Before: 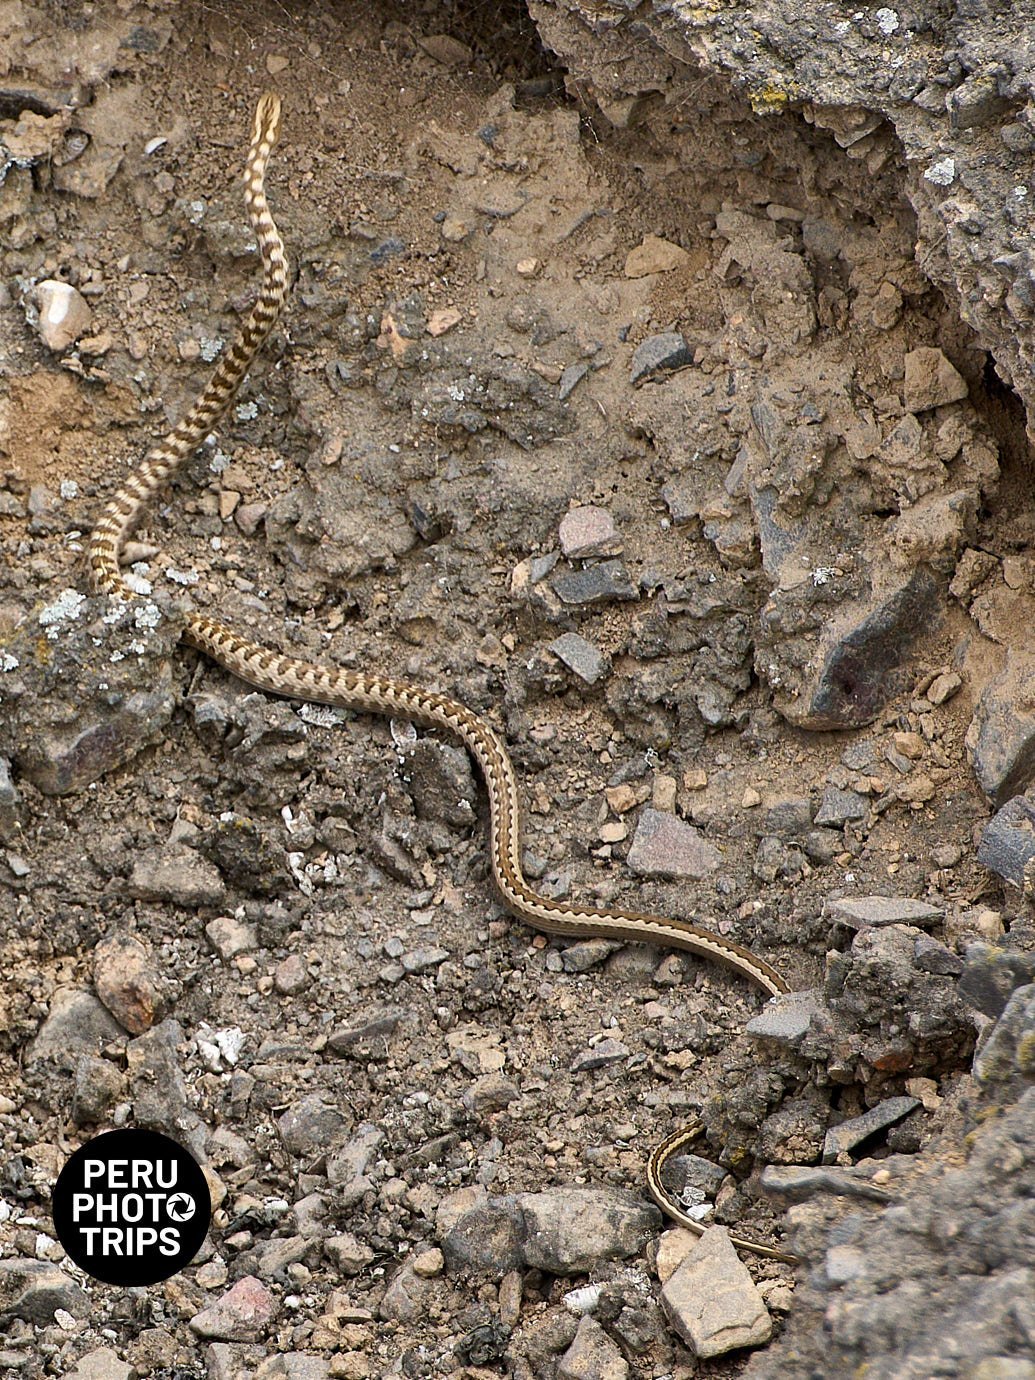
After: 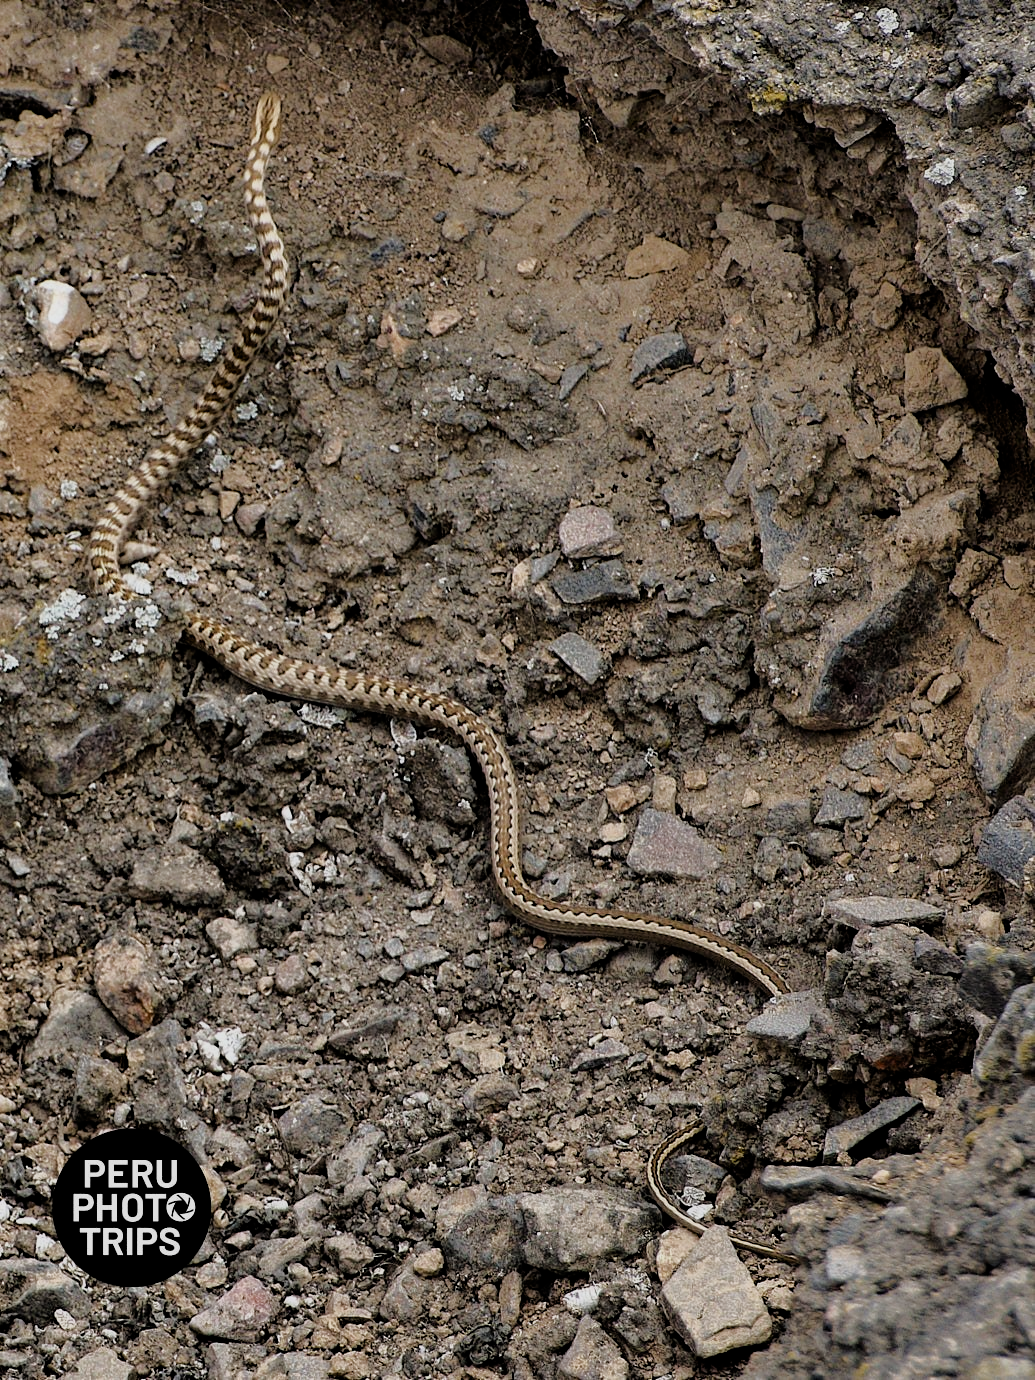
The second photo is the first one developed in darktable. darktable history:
haze removal: compatibility mode true, adaptive false
filmic rgb: black relative exposure -5 EV, hardness 2.88, contrast 1.2, highlights saturation mix -30%
tone curve: curves: ch0 [(0, 0) (0.48, 0.431) (0.7, 0.609) (0.864, 0.854) (1, 1)]
